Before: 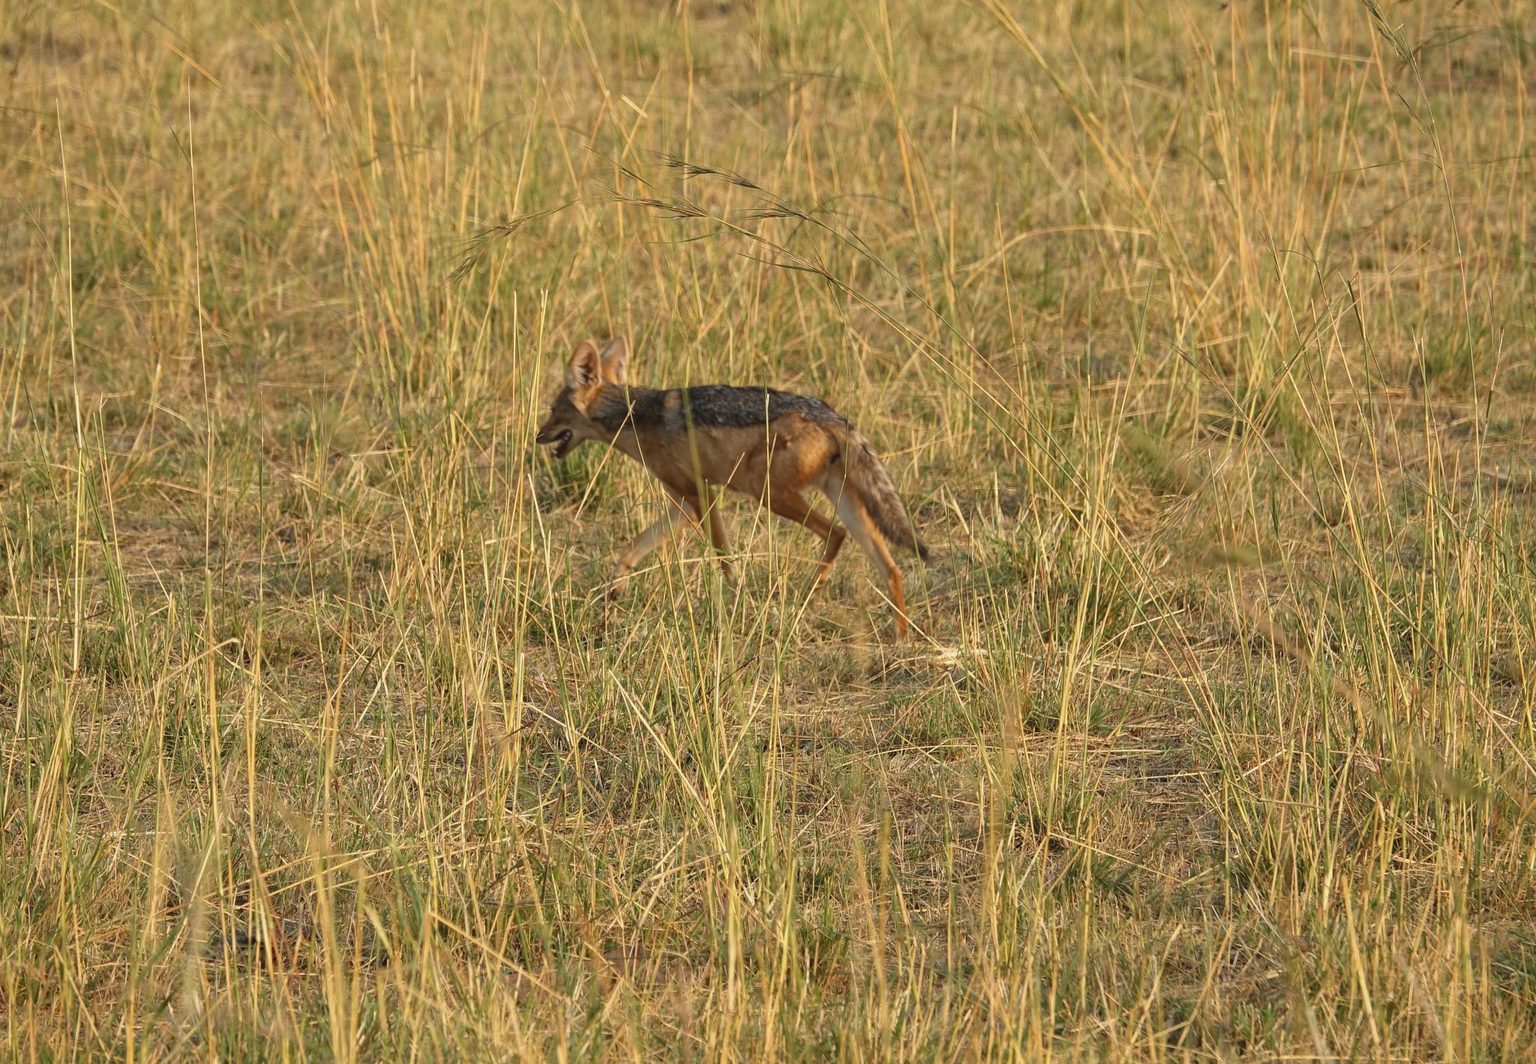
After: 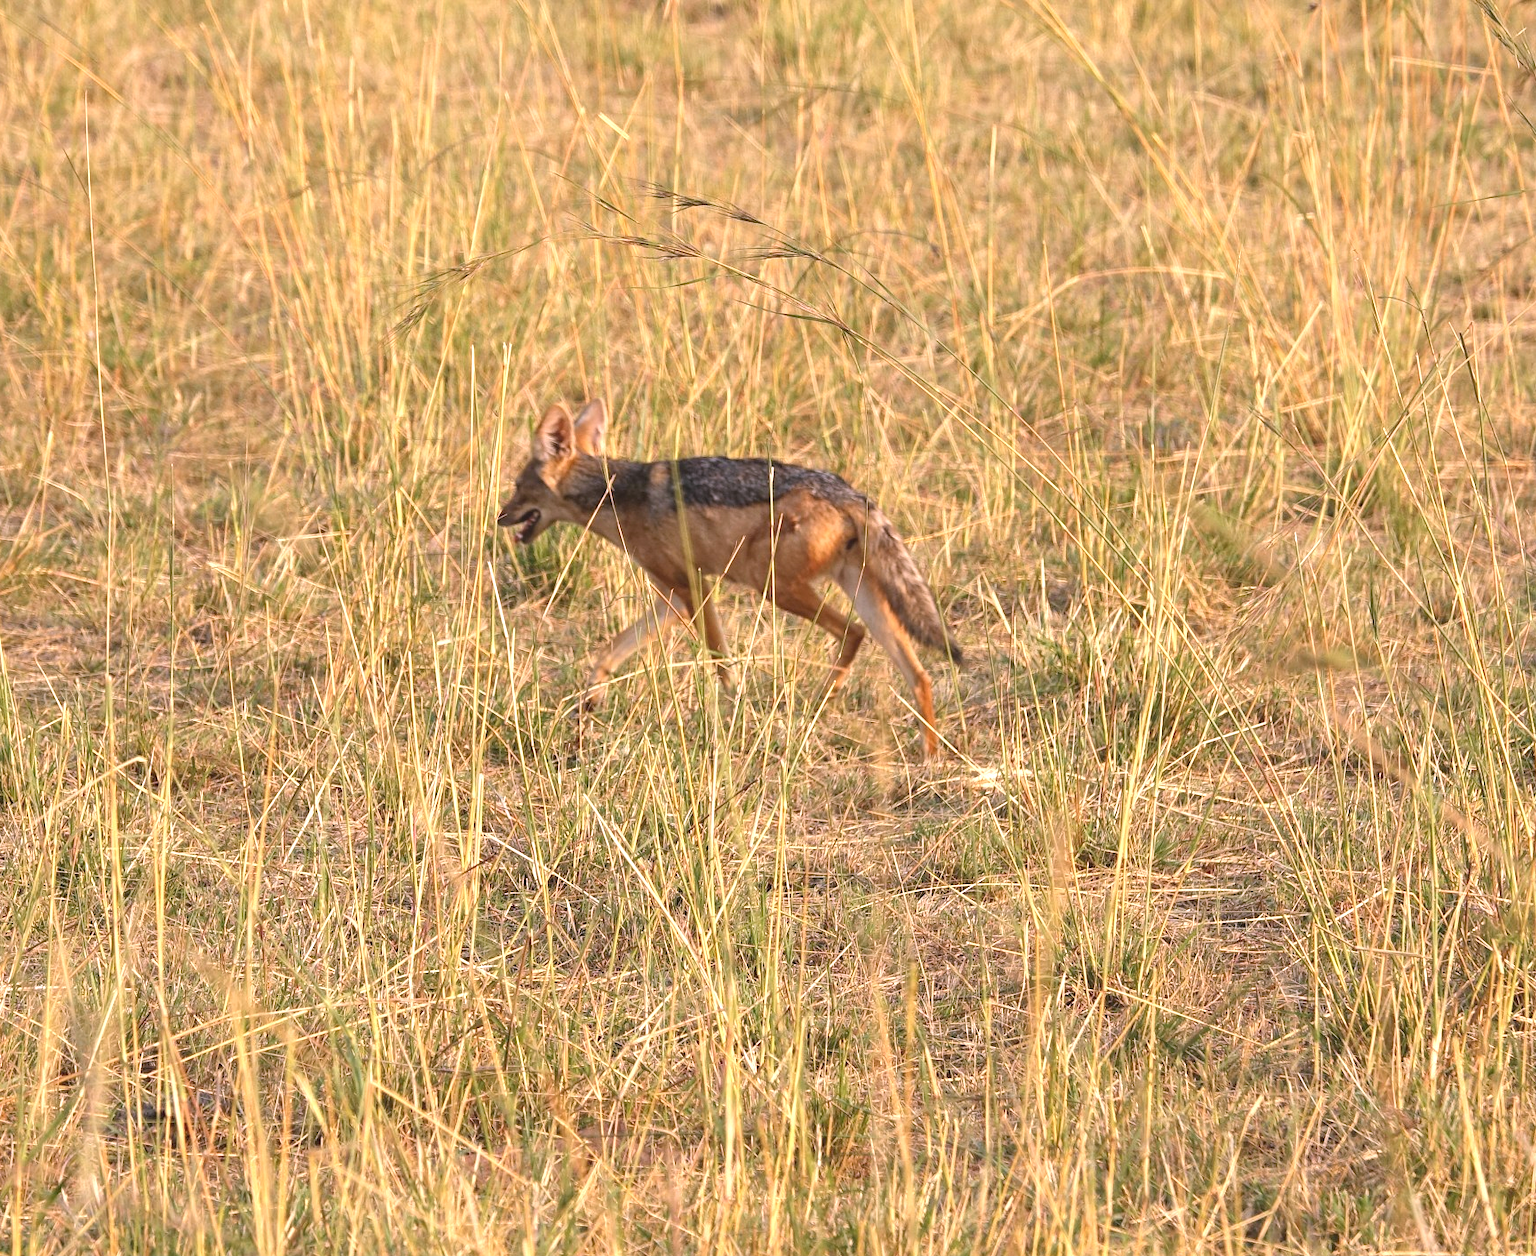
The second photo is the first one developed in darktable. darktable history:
crop: left 7.598%, right 7.873%
white balance: red 1.066, blue 1.119
exposure: black level correction 0, exposure 0.7 EV, compensate exposure bias true, compensate highlight preservation false
